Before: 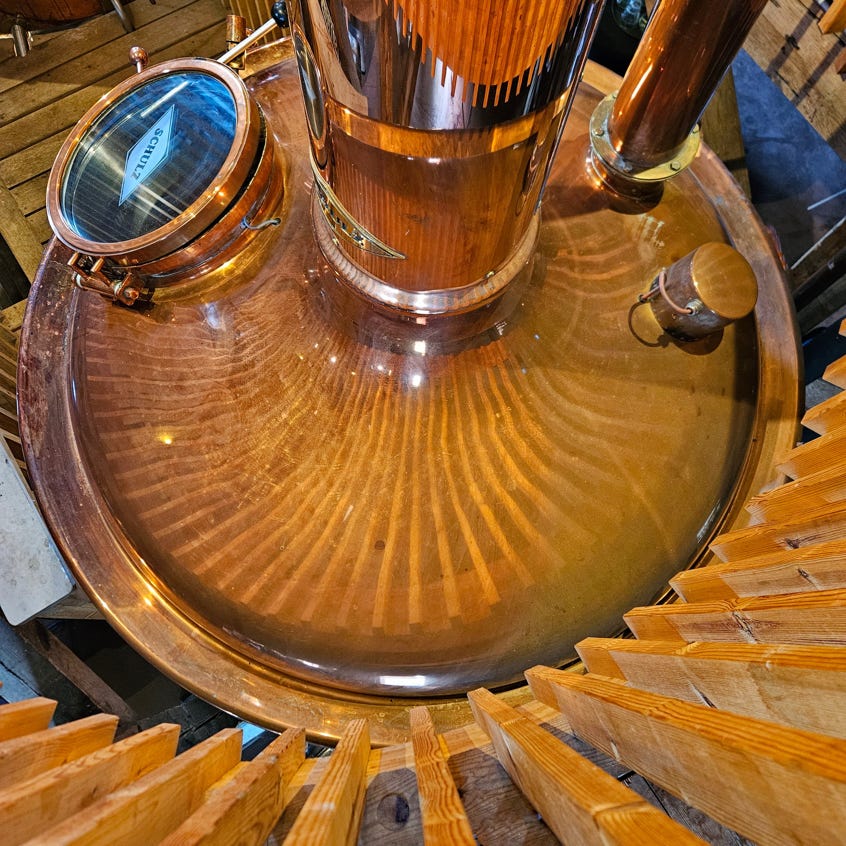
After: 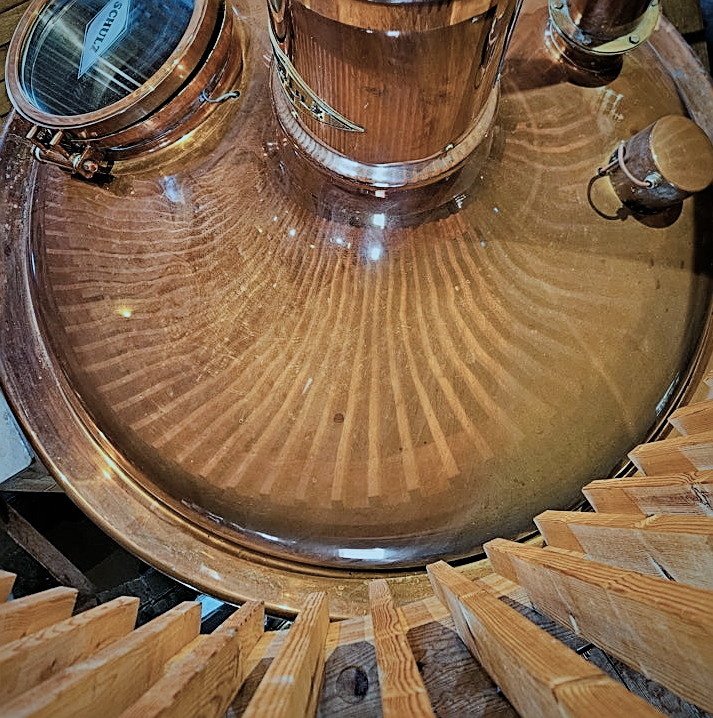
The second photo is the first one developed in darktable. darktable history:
vignetting: fall-off radius 83.08%, brightness -0.592, saturation 0
contrast brightness saturation: contrast 0.098, brightness 0.022, saturation 0.023
sharpen: amount 0.733
crop and rotate: left 4.953%, top 15.021%, right 10.671%
velvia: strength 15.63%
filmic rgb: black relative exposure -7.65 EV, white relative exposure 4.56 EV, threshold 2.95 EV, hardness 3.61, enable highlight reconstruction true
color correction: highlights a* -12.19, highlights b* -17.95, saturation 0.706
